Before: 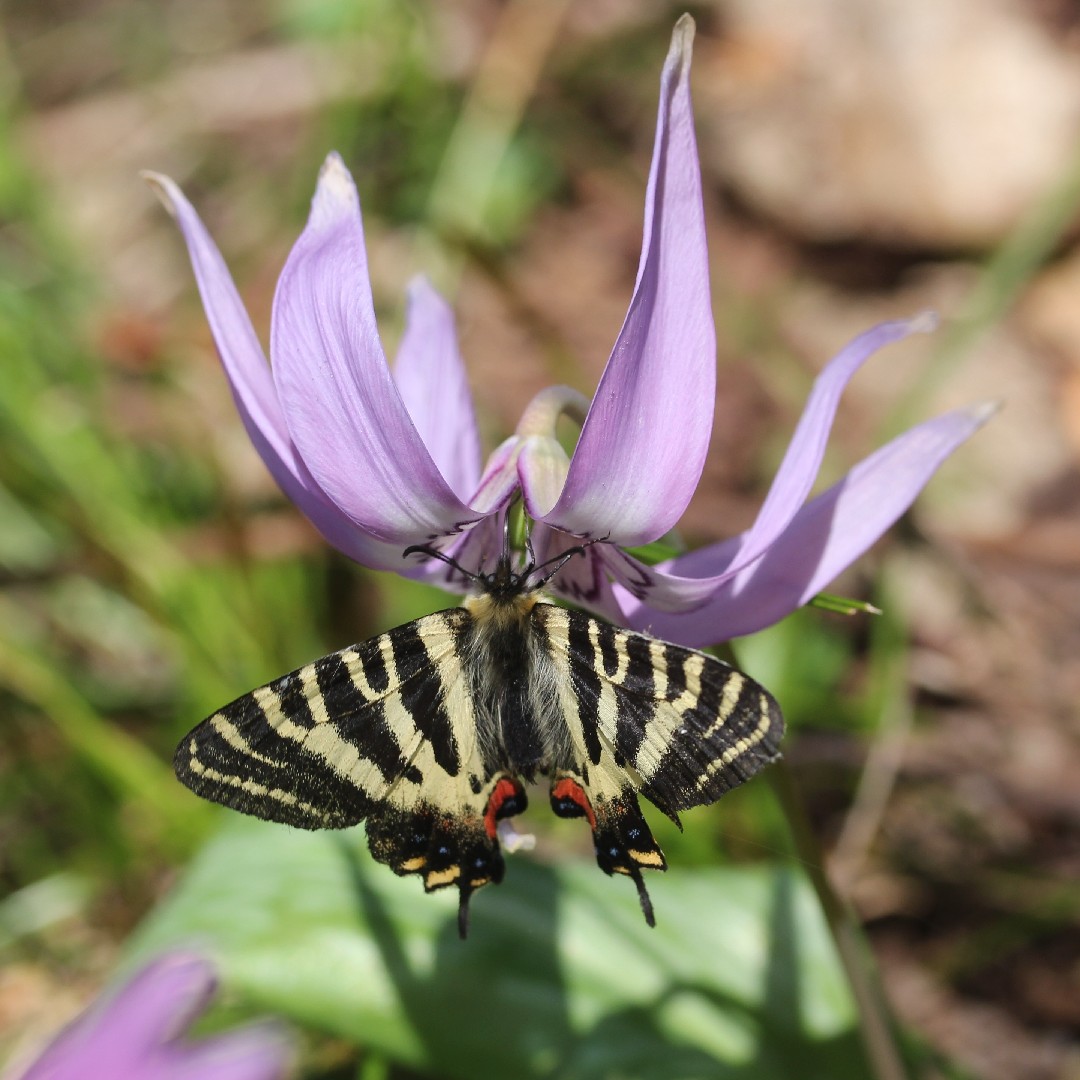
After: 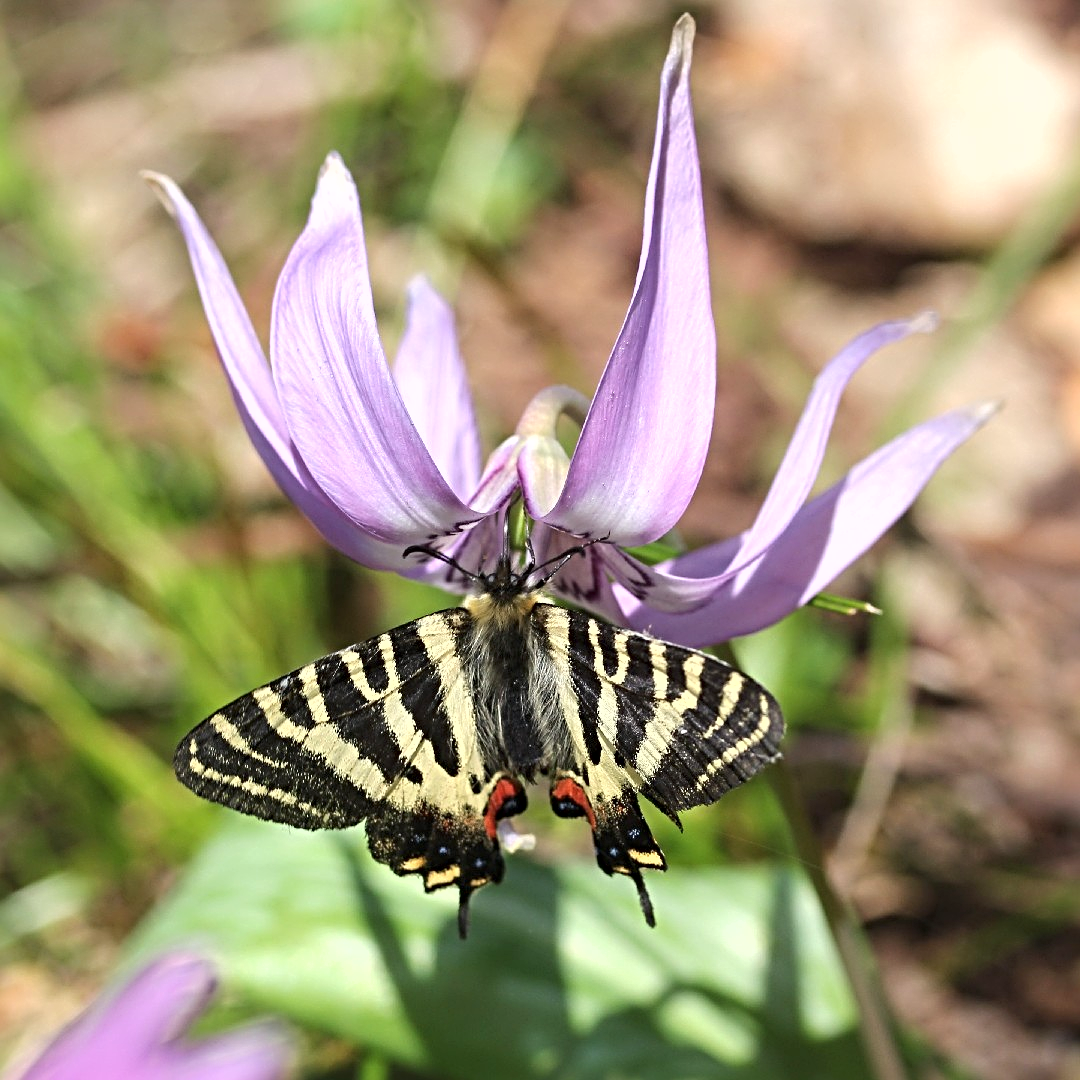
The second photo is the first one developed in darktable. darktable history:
exposure: black level correction 0.001, exposure 0.5 EV, compensate exposure bias true, compensate highlight preservation false
sharpen: radius 4.883
shadows and highlights: radius 125.46, shadows 21.19, highlights -21.19, low approximation 0.01
